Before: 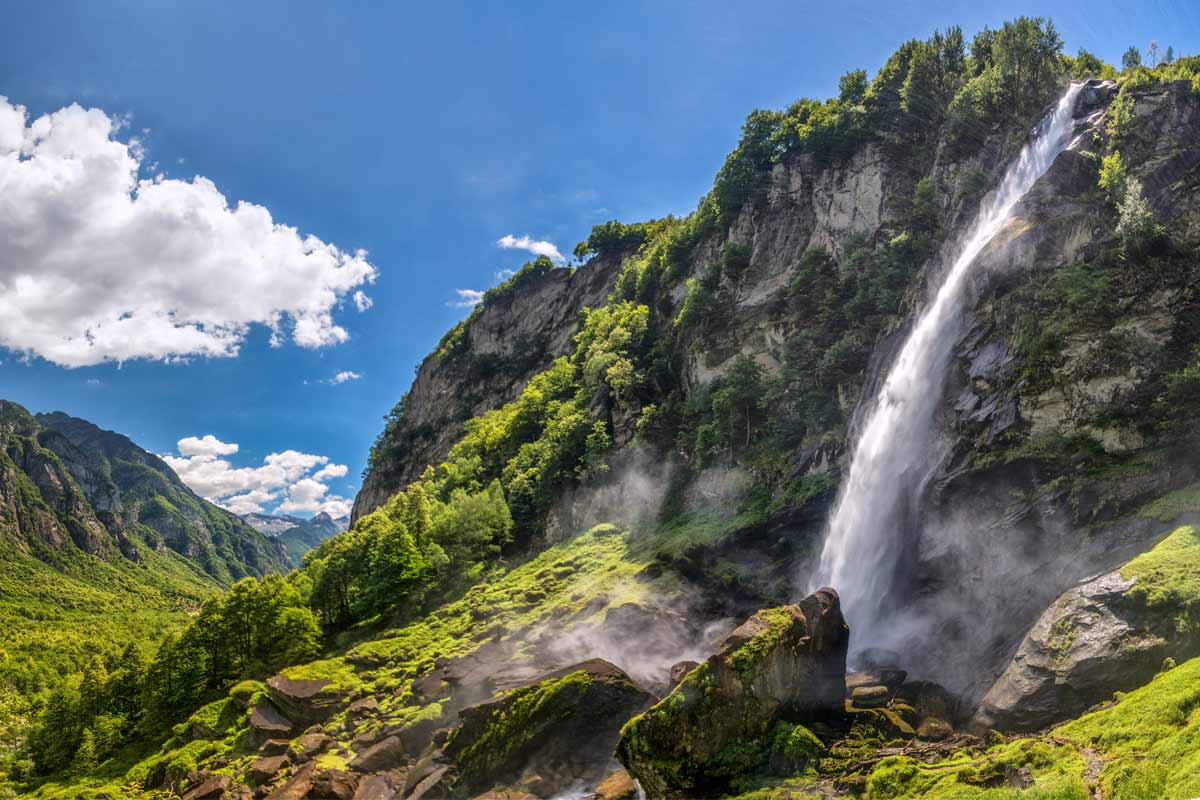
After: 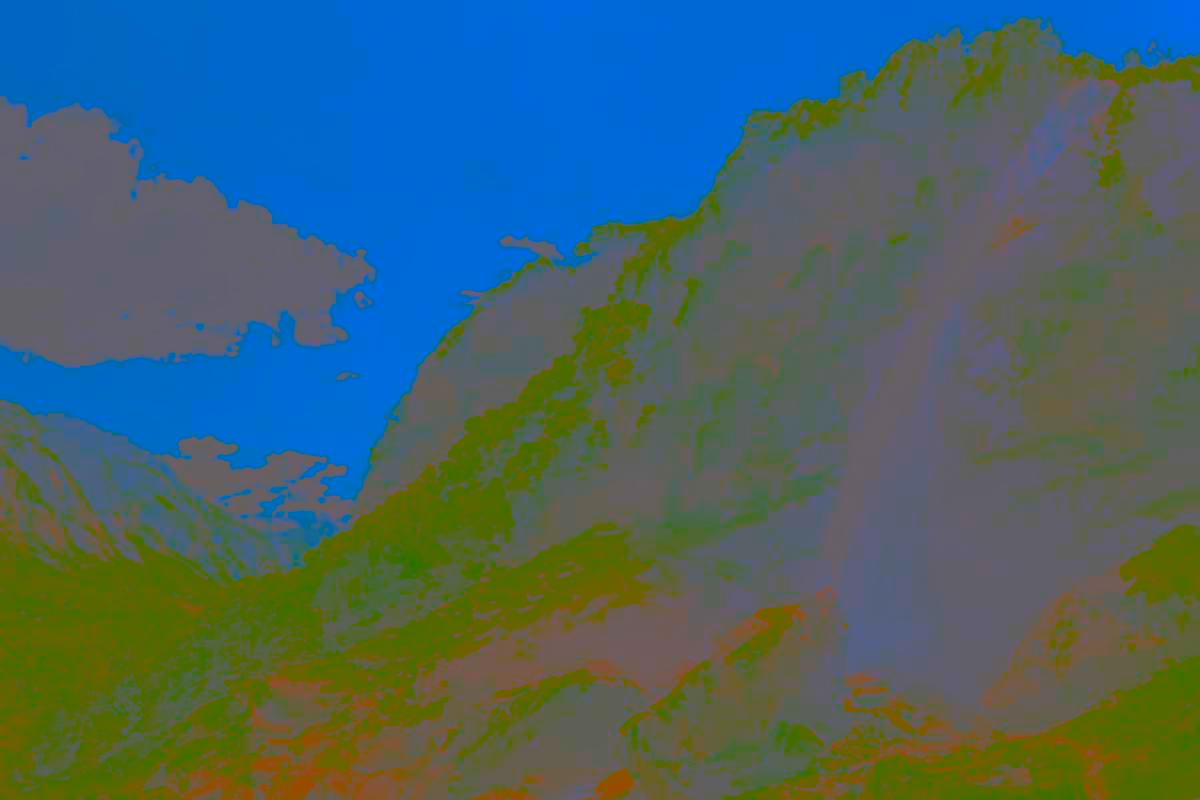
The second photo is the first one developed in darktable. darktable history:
contrast brightness saturation: contrast -0.988, brightness -0.17, saturation 0.756
sharpen: radius 1.053, threshold 0.914
shadows and highlights: radius 106.59, shadows 44.84, highlights -67.29, low approximation 0.01, soften with gaussian
